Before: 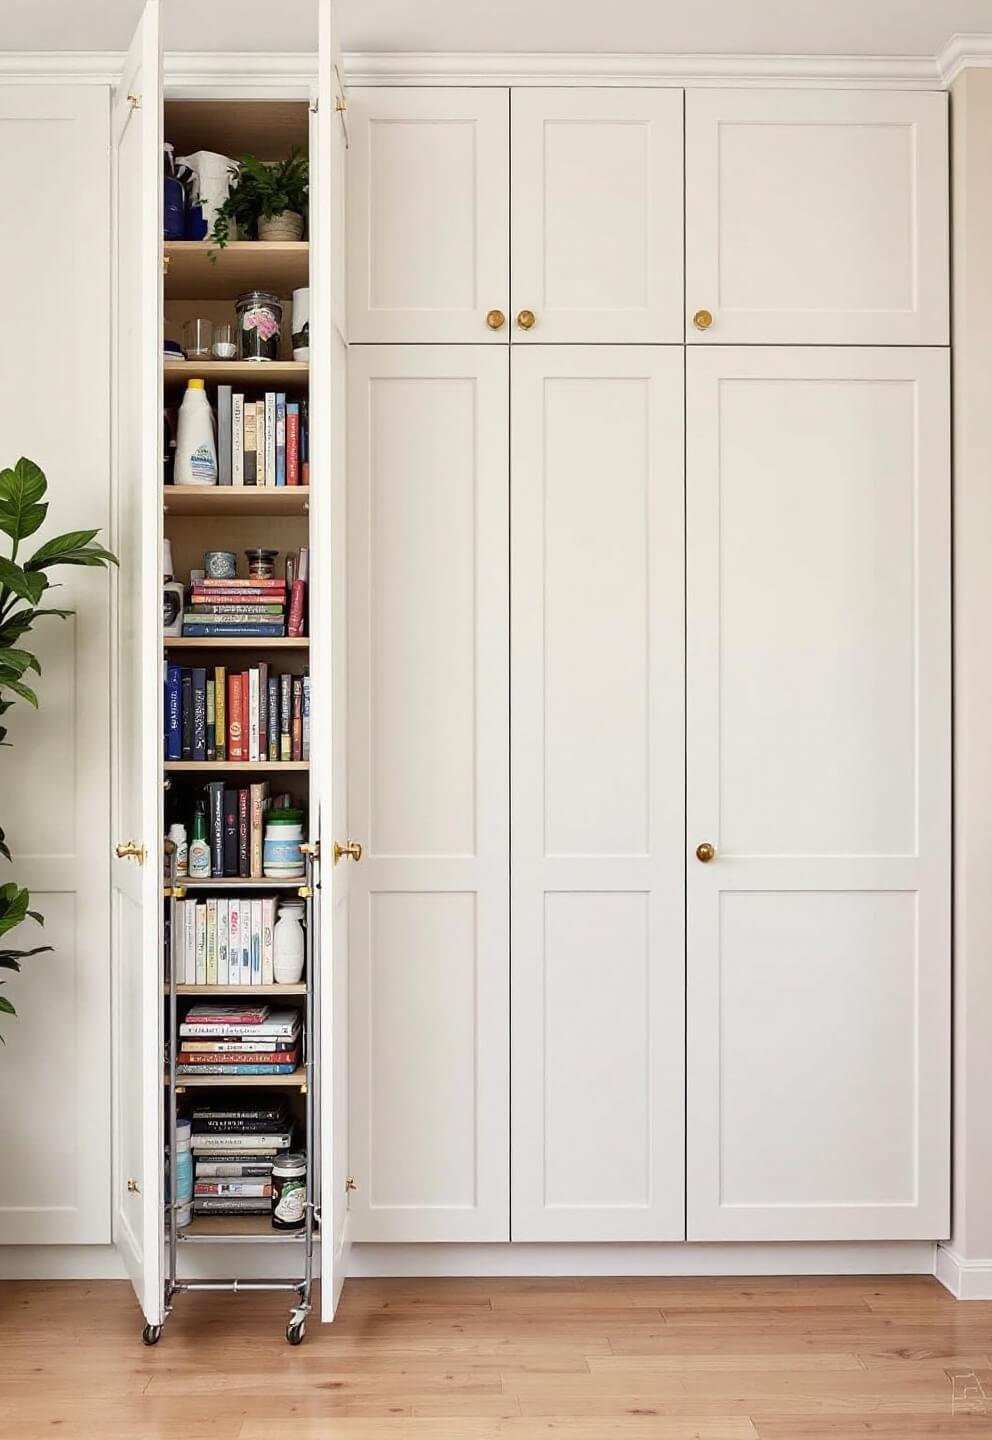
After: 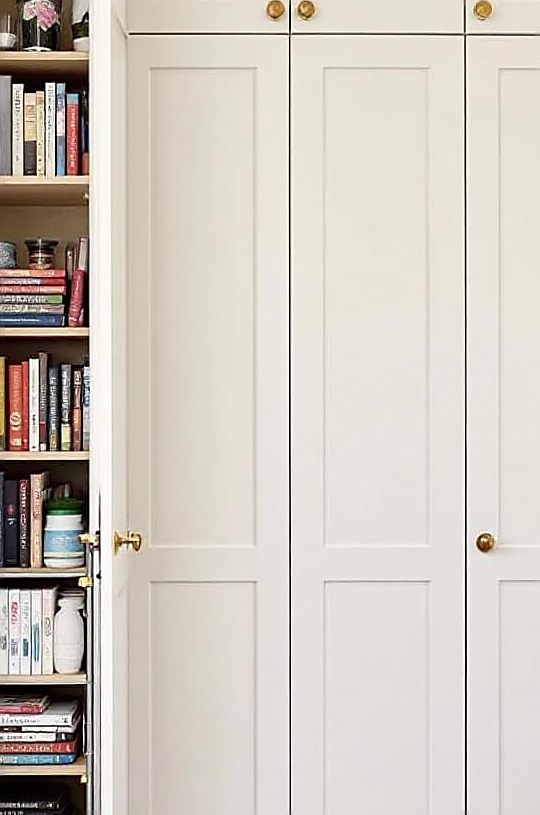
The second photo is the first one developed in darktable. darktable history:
crop and rotate: left 22.26%, top 21.558%, right 23.278%, bottom 21.775%
sharpen: on, module defaults
